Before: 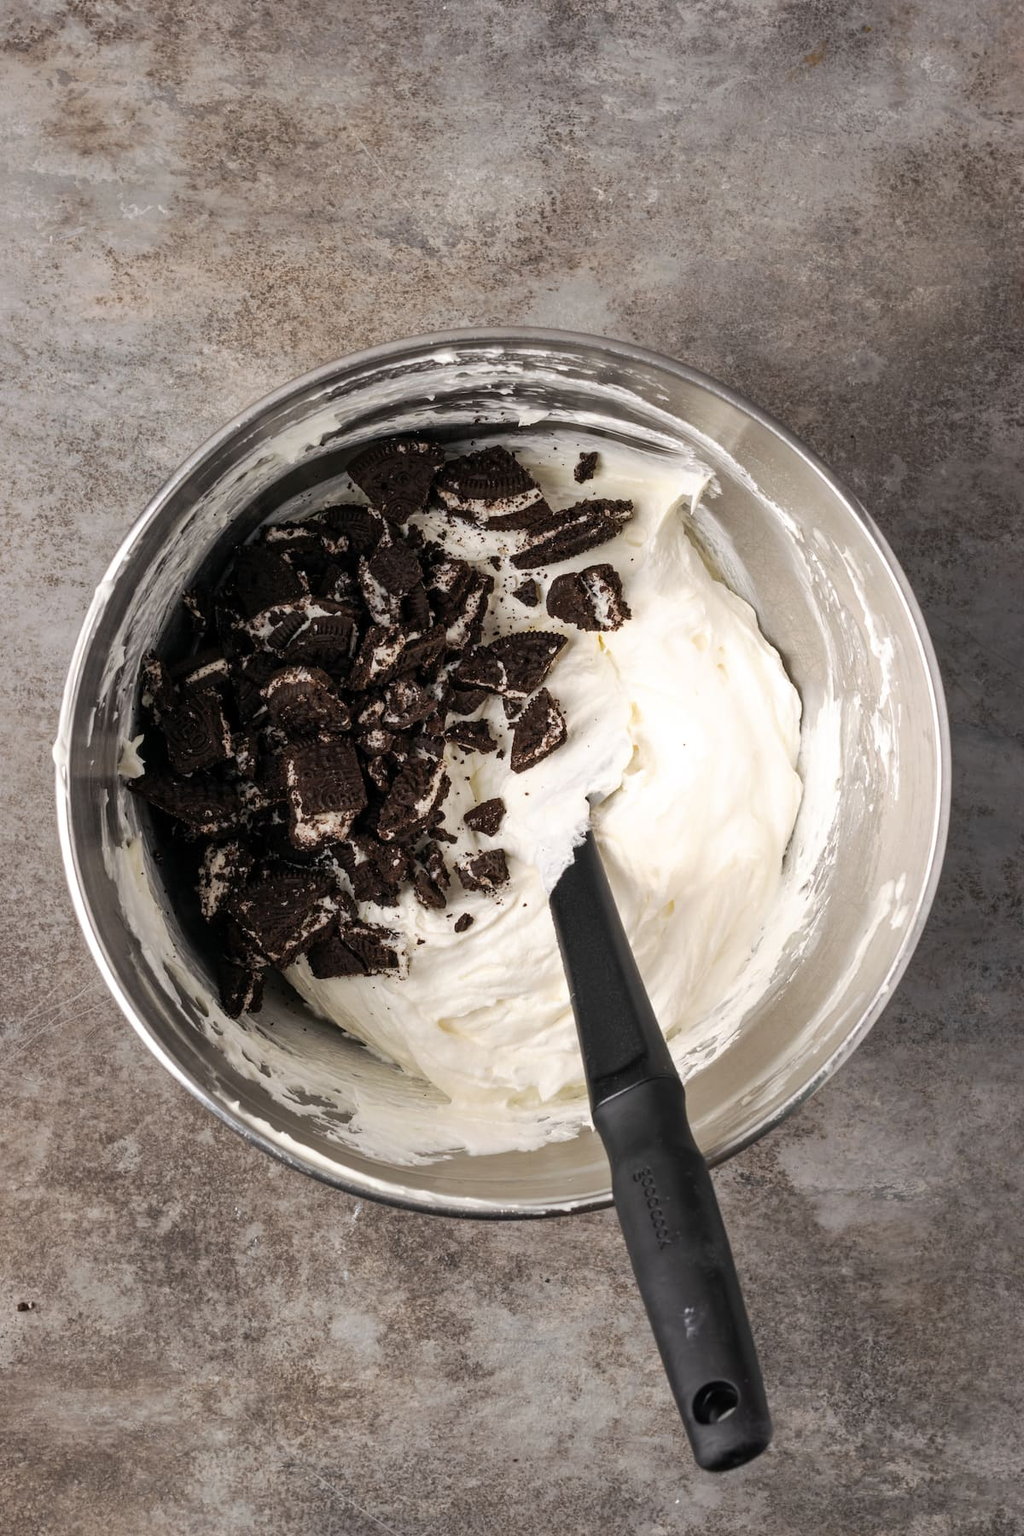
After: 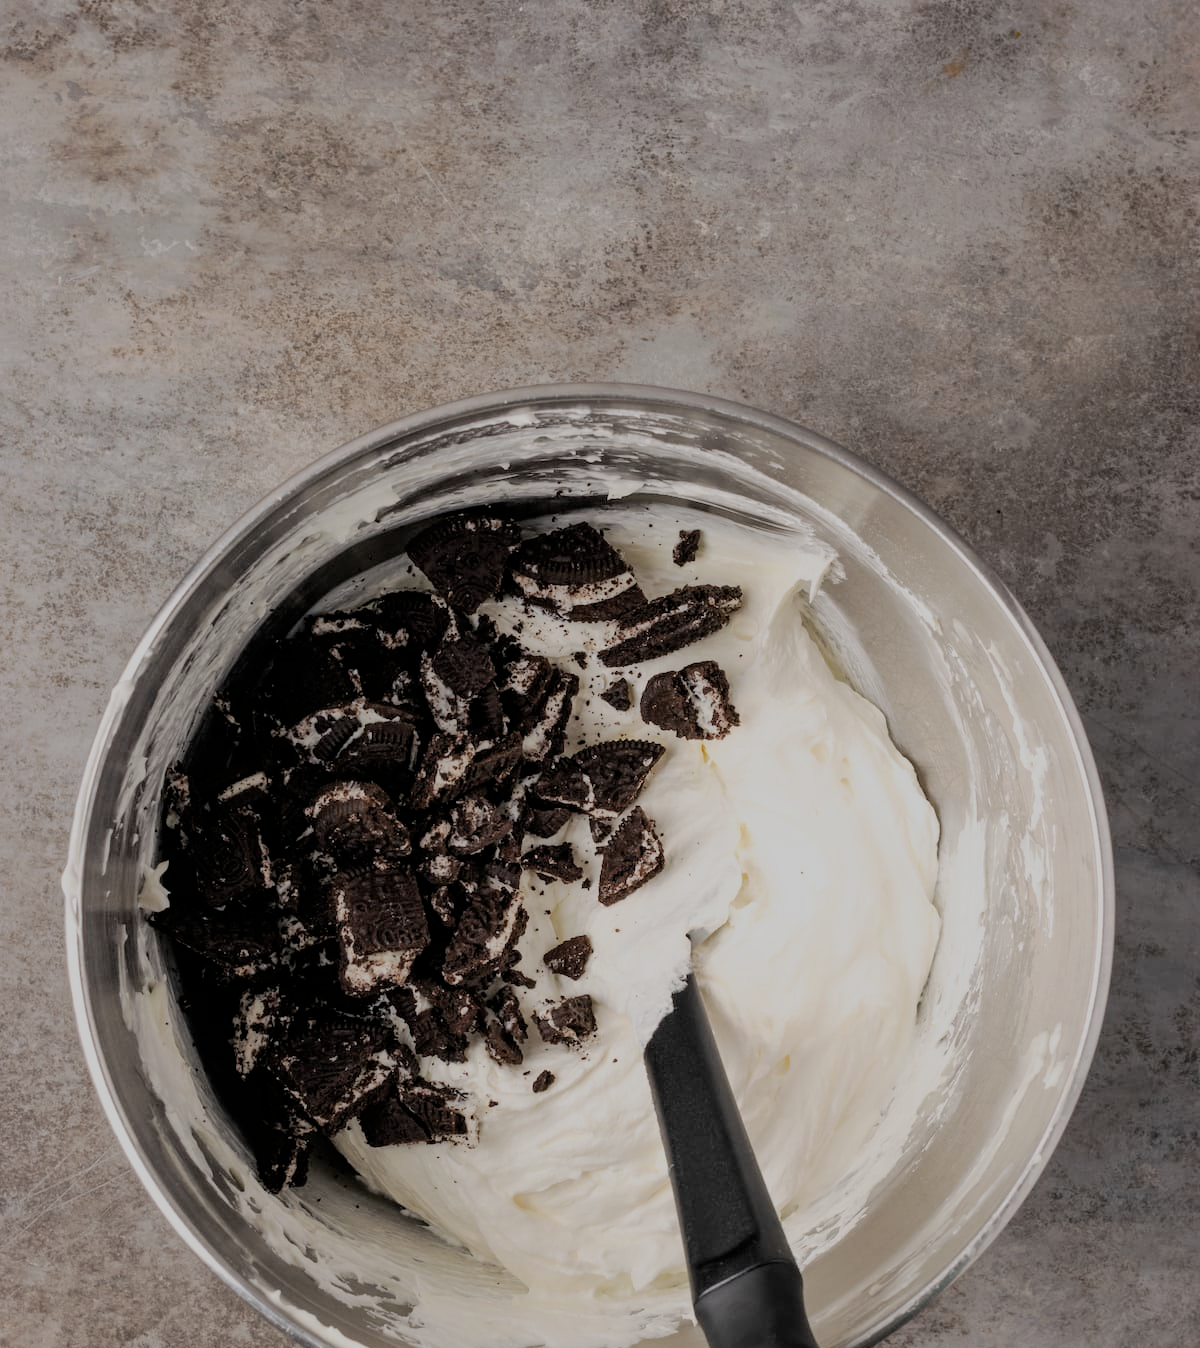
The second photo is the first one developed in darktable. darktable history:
crop: bottom 24.967%
filmic rgb: black relative exposure -6.59 EV, white relative exposure 4.71 EV, hardness 3.13, contrast 0.805
